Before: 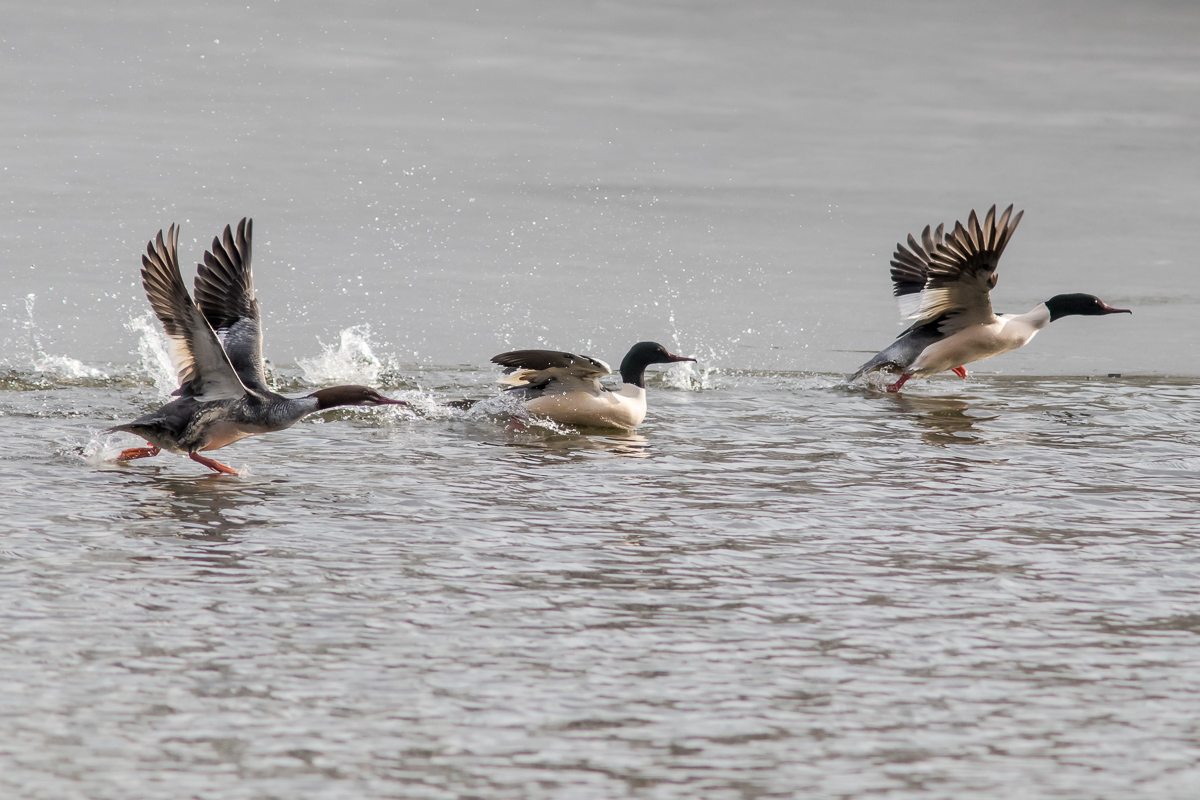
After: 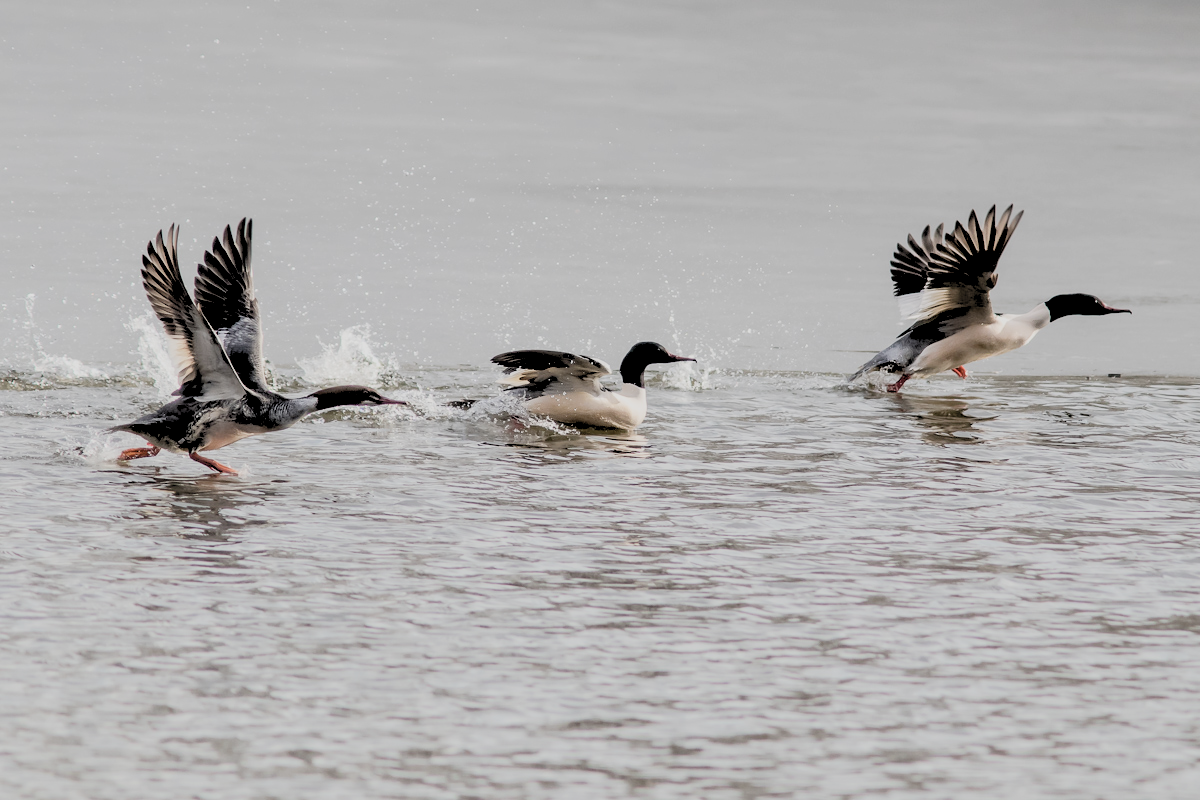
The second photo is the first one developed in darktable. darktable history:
filmic rgb: black relative exposure -7.65 EV, white relative exposure 4.56 EV, hardness 3.61
exposure: black level correction 0.009, exposure -0.163 EV, compensate exposure bias true, compensate highlight preservation false
contrast brightness saturation: contrast 0.095, saturation -0.355
levels: levels [0.072, 0.414, 0.976]
